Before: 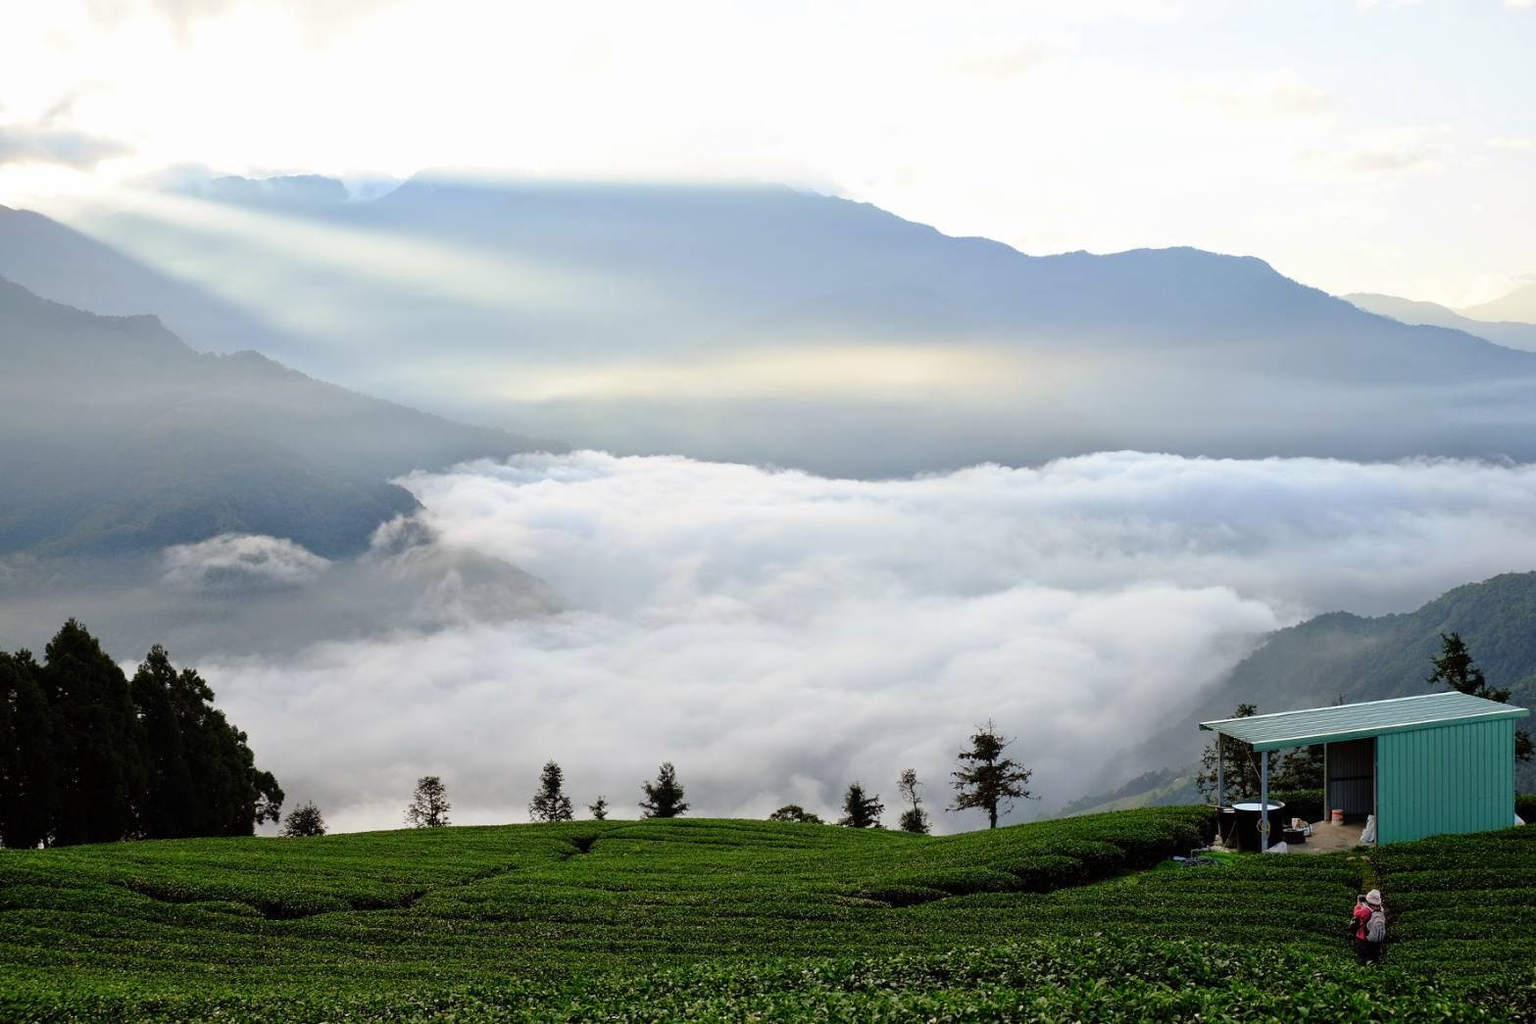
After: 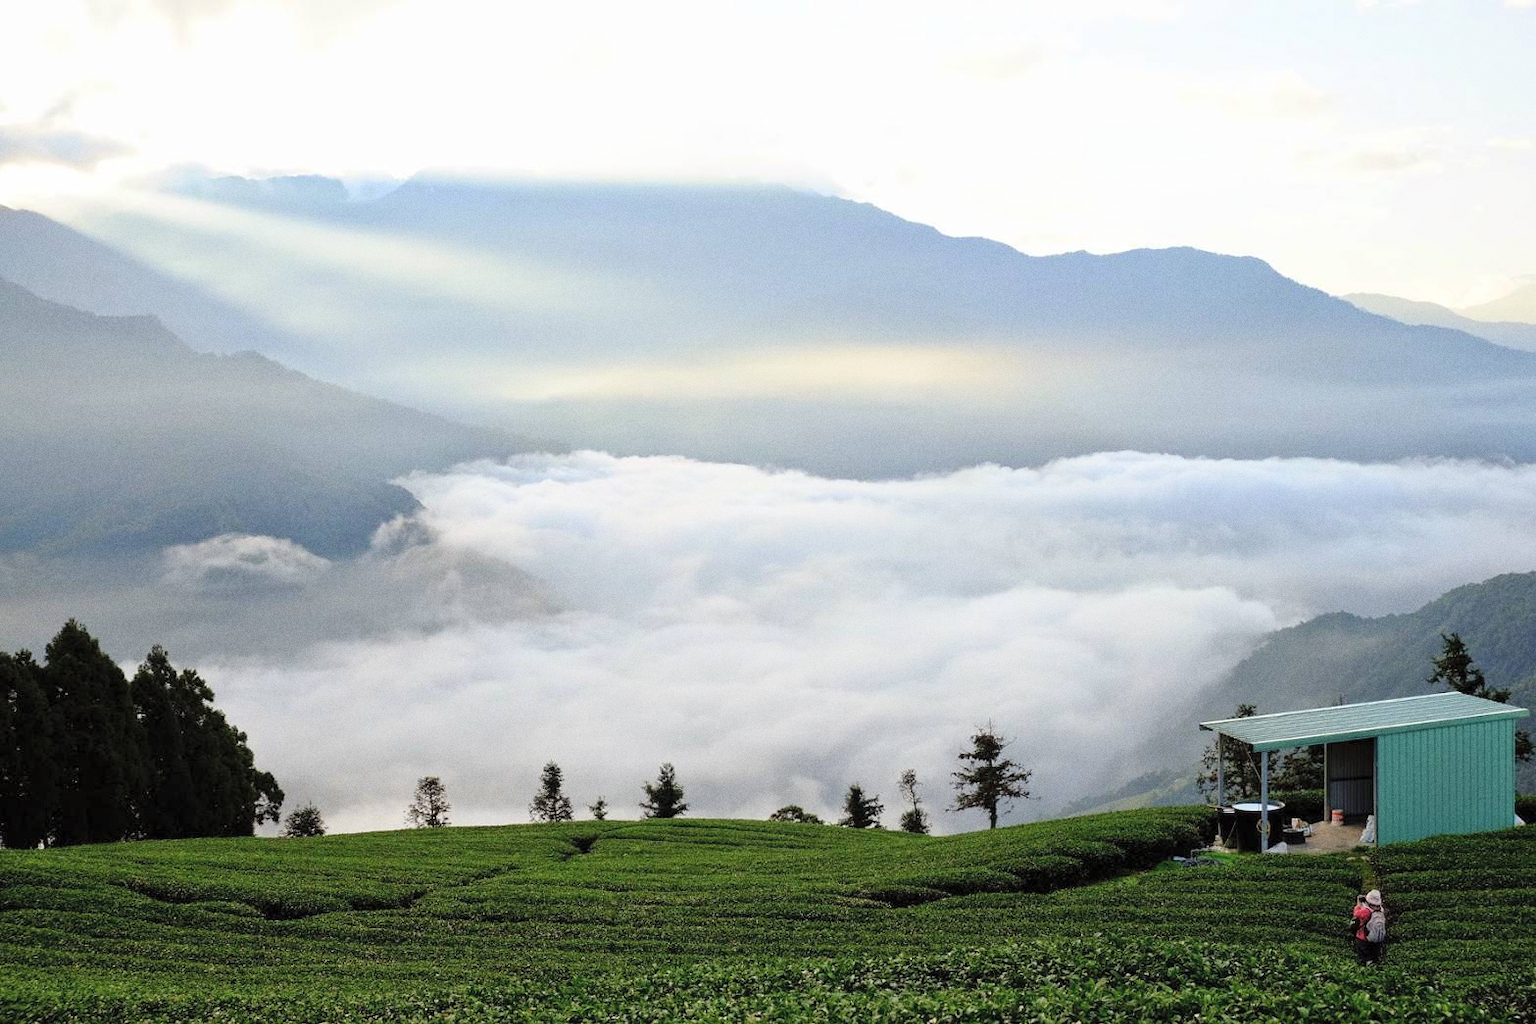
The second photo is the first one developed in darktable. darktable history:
contrast brightness saturation: brightness 0.13
grain: coarseness 0.47 ISO
